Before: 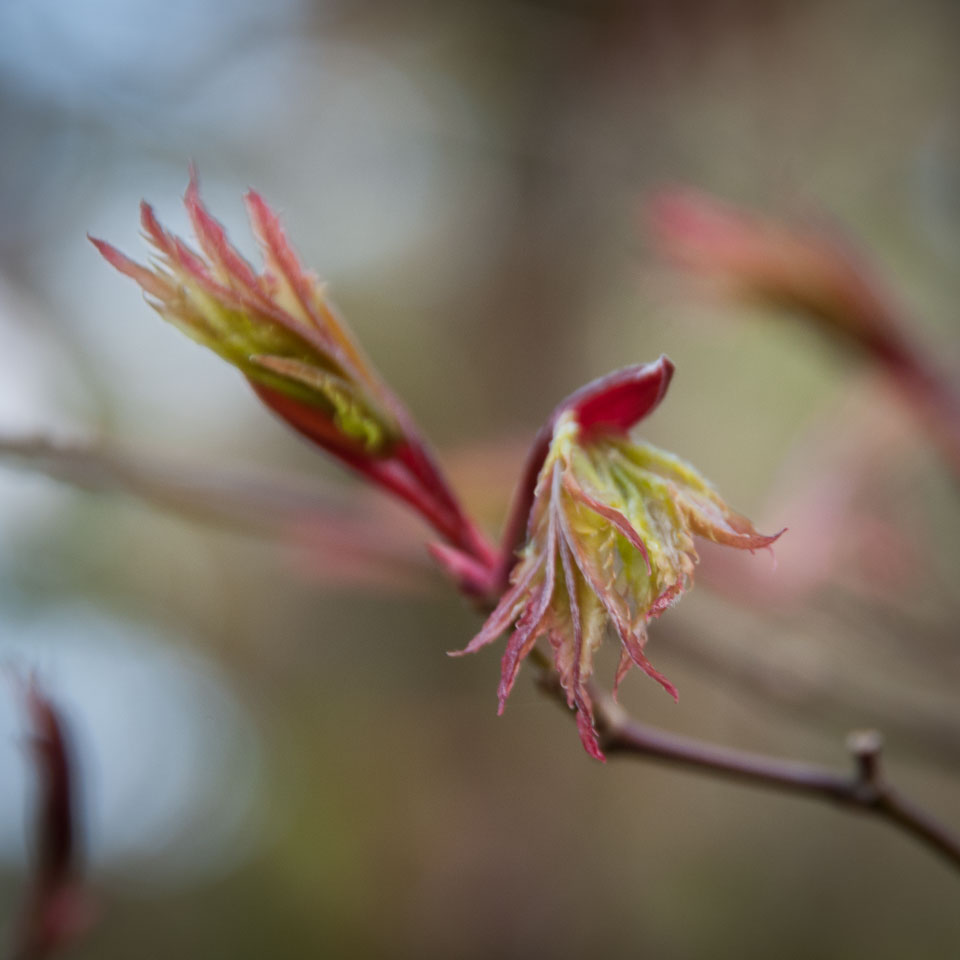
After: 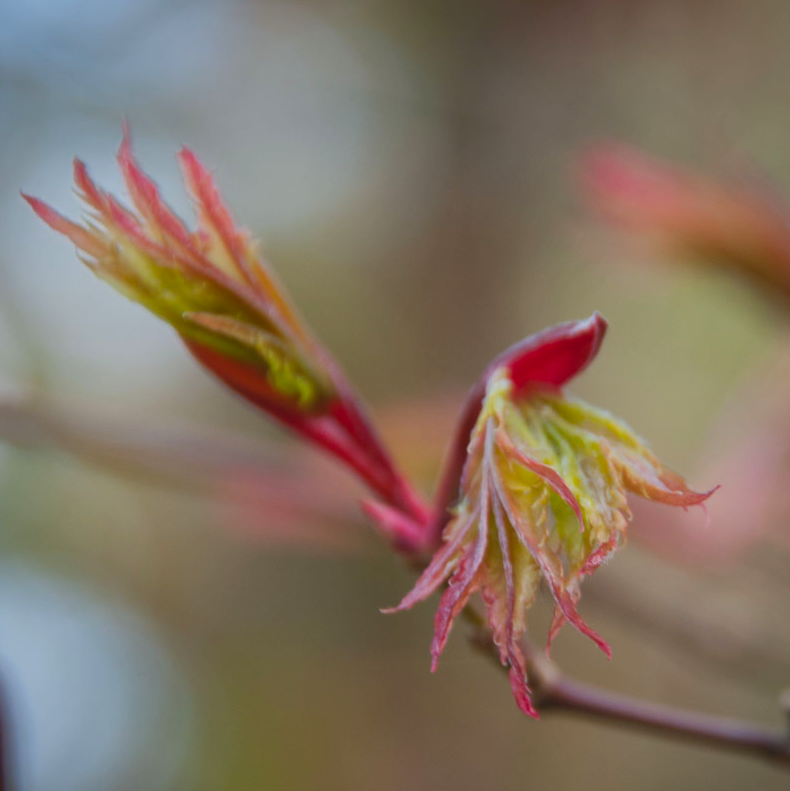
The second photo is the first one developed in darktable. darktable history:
contrast brightness saturation: contrast -0.18, saturation 0.188
crop and rotate: left 7.043%, top 4.491%, right 10.596%, bottom 13.067%
